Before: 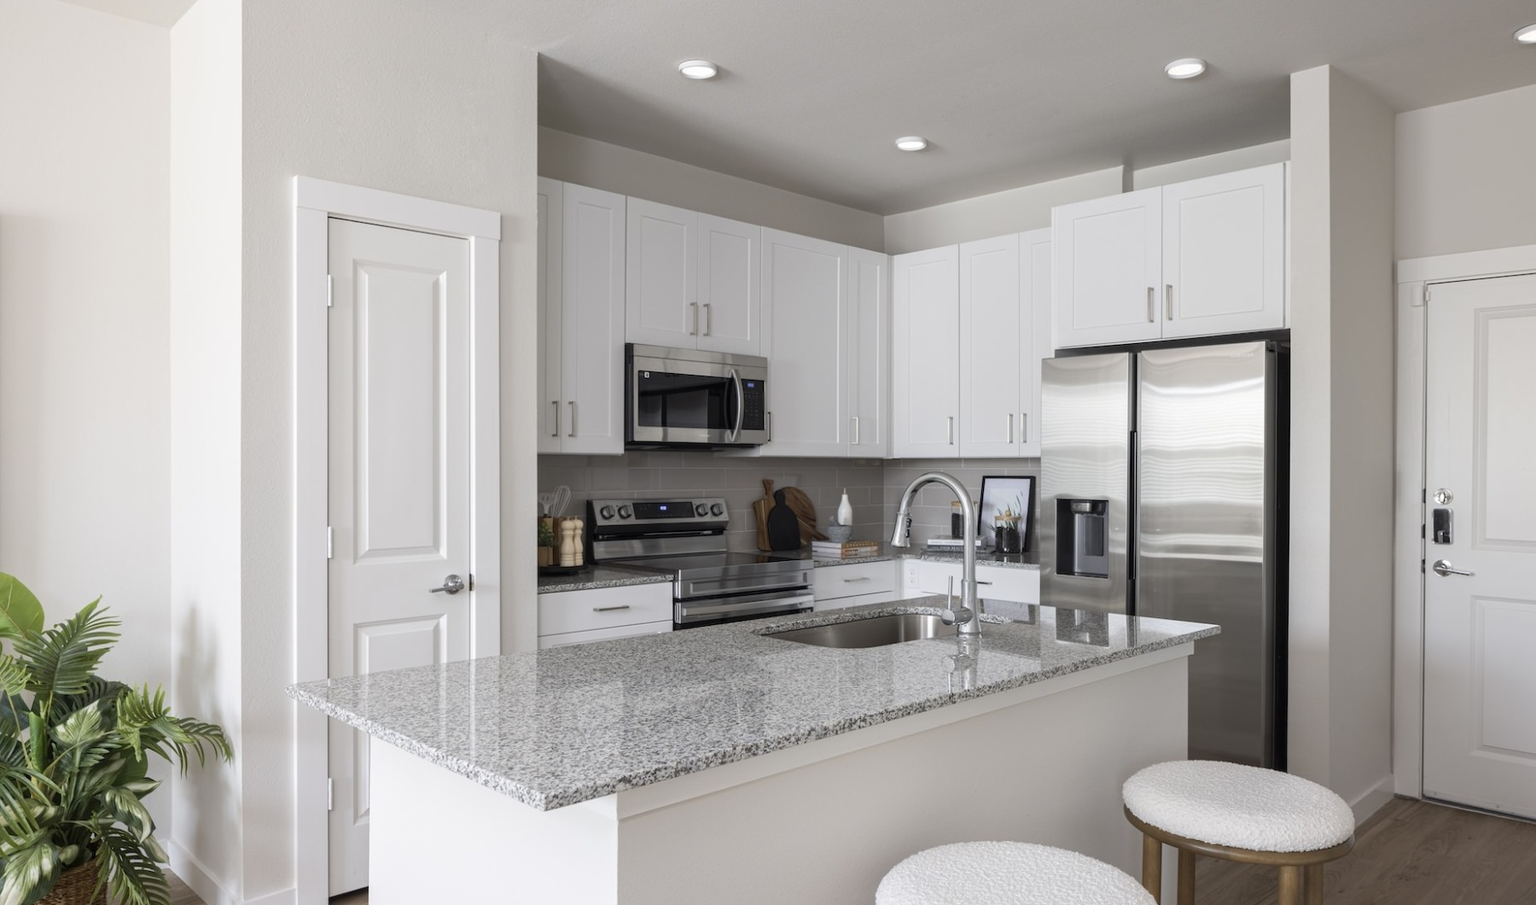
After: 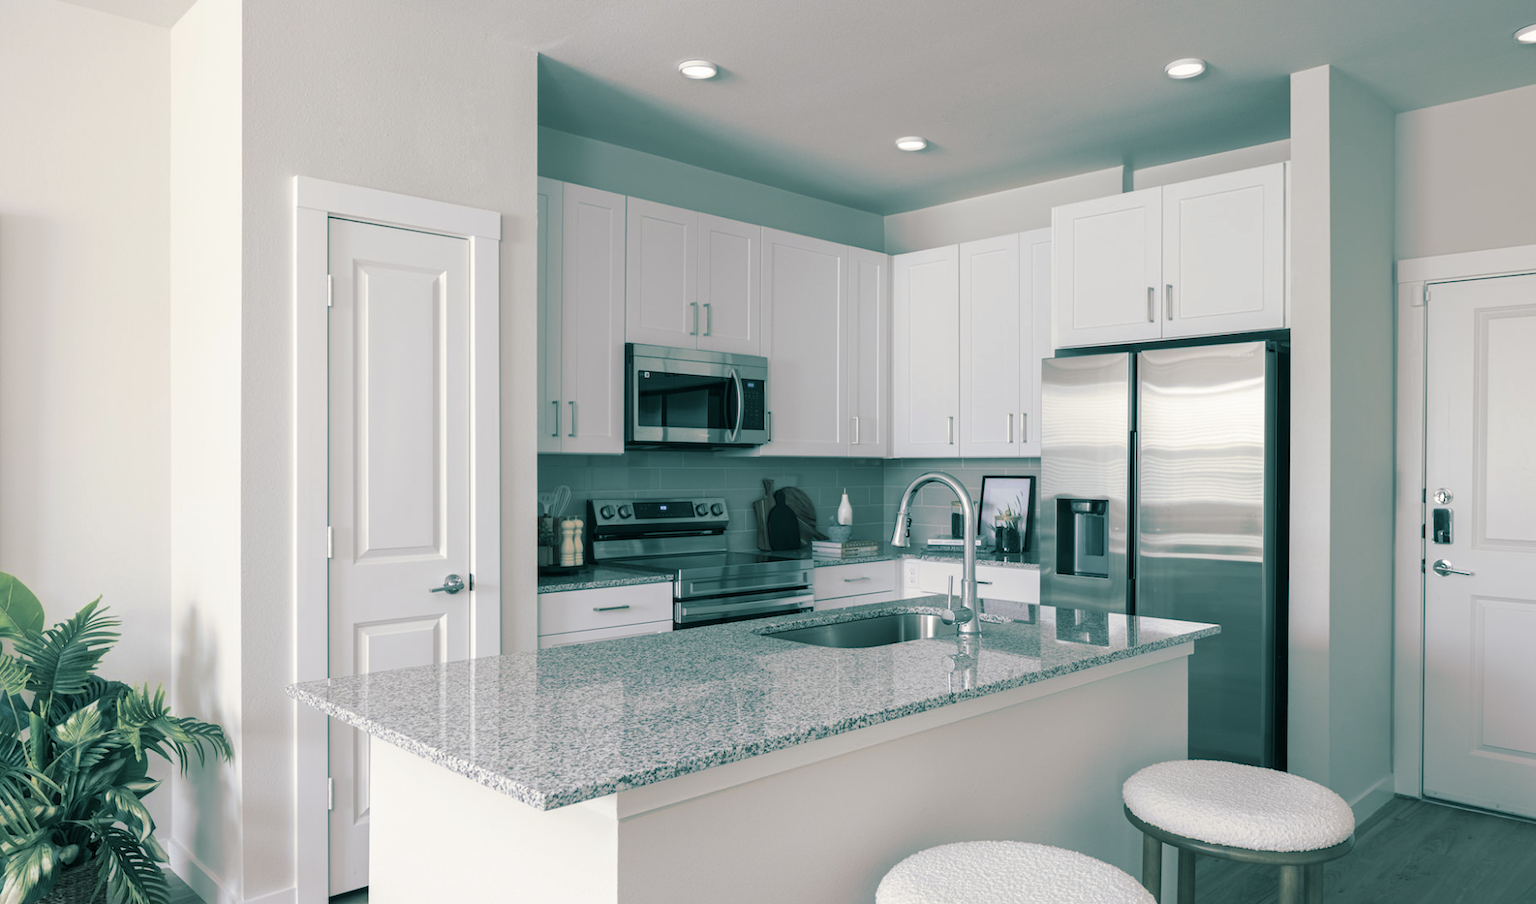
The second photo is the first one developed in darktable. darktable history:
exposure: compensate highlight preservation false
split-toning: shadows › hue 186.43°, highlights › hue 49.29°, compress 30.29%
